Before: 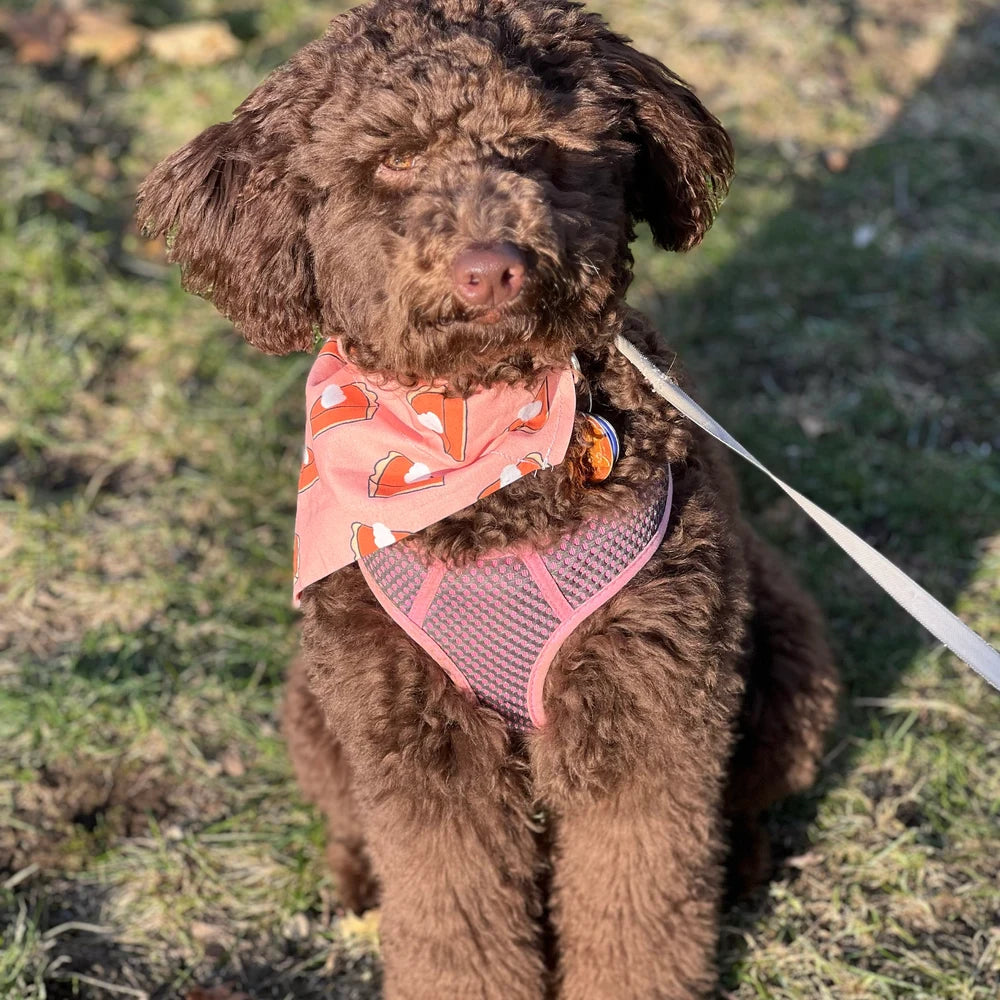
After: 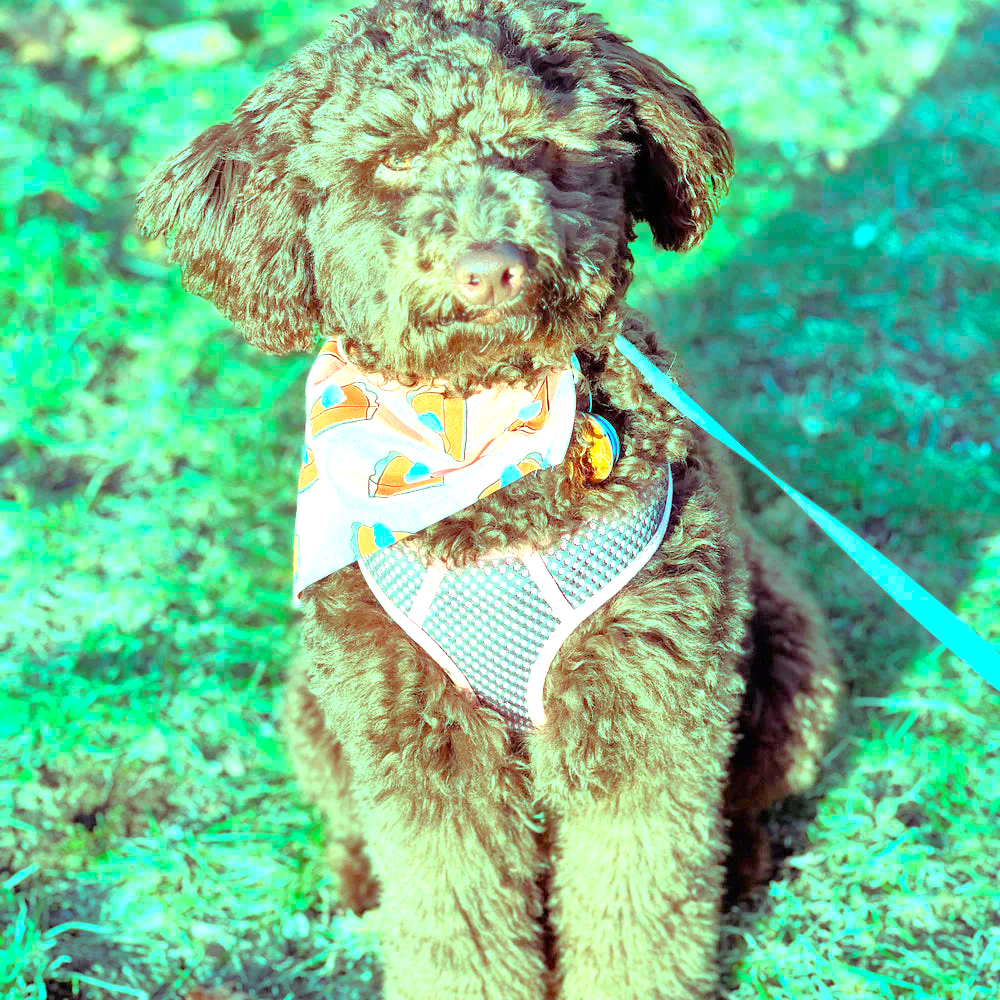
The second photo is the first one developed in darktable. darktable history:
exposure: exposure 1.2 EV, compensate highlight preservation false
color balance rgb: shadows lift › luminance 0.49%, shadows lift › chroma 6.83%, shadows lift › hue 300.29°, power › hue 208.98°, highlights gain › luminance 20.24%, highlights gain › chroma 13.17%, highlights gain › hue 173.85°, perceptual saturation grading › global saturation 18.05%
tone equalizer: -7 EV 0.15 EV, -6 EV 0.6 EV, -5 EV 1.15 EV, -4 EV 1.33 EV, -3 EV 1.15 EV, -2 EV 0.6 EV, -1 EV 0.15 EV, mask exposure compensation -0.5 EV
